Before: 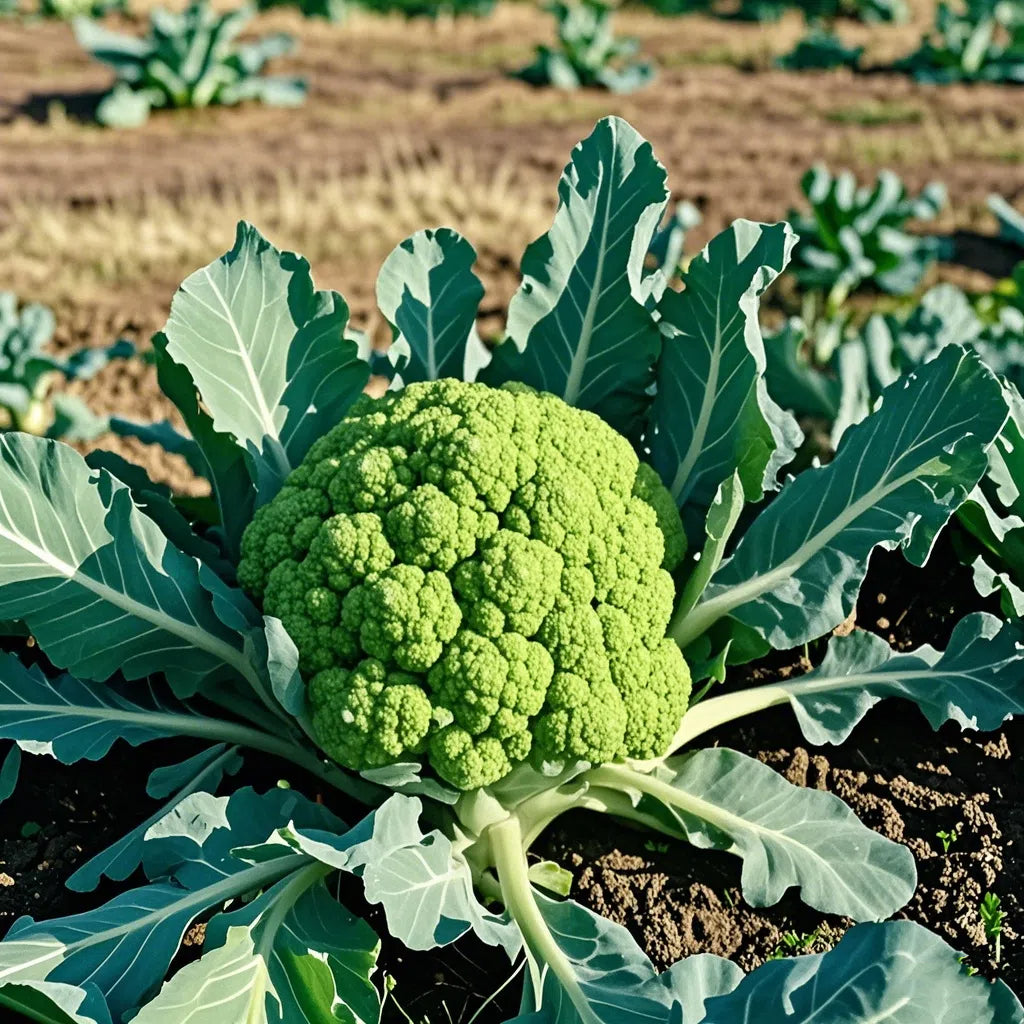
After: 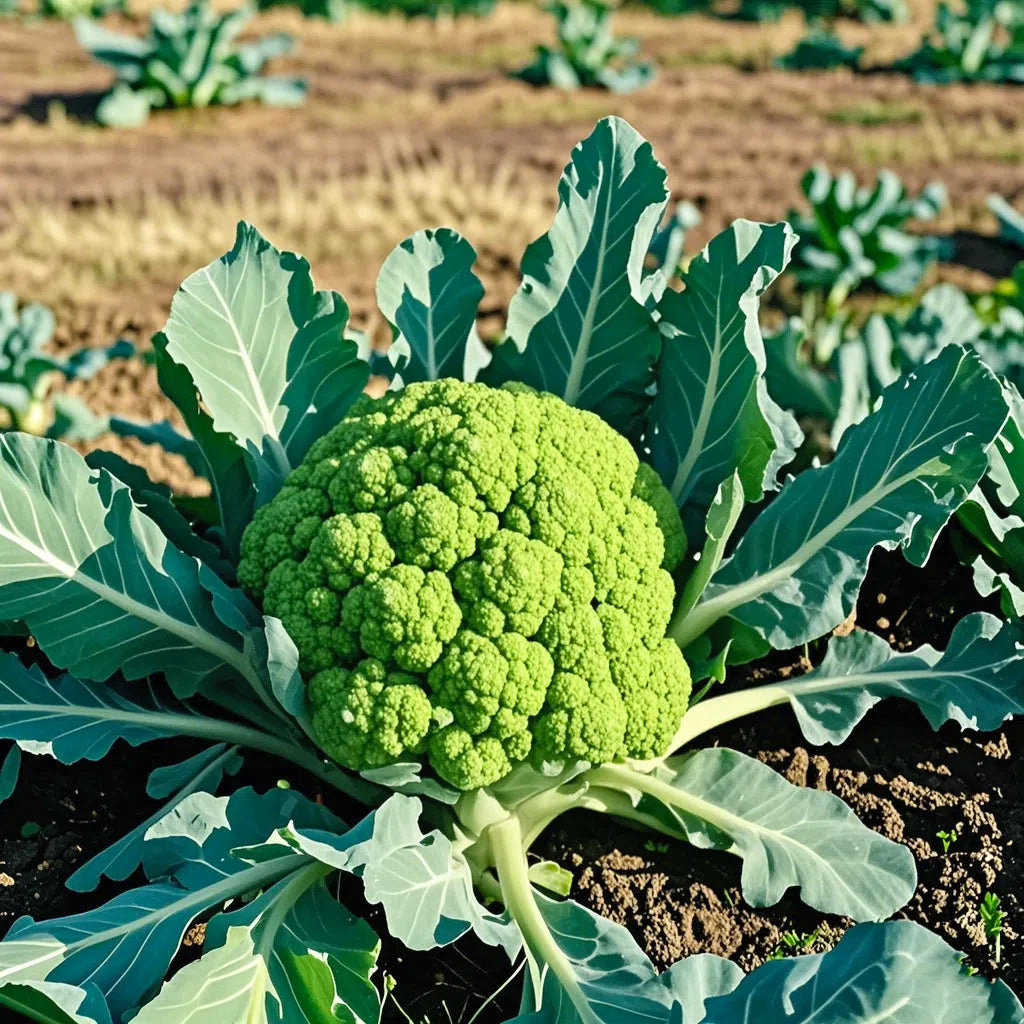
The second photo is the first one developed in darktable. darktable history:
contrast brightness saturation: contrast 0.031, brightness 0.056, saturation 0.12
